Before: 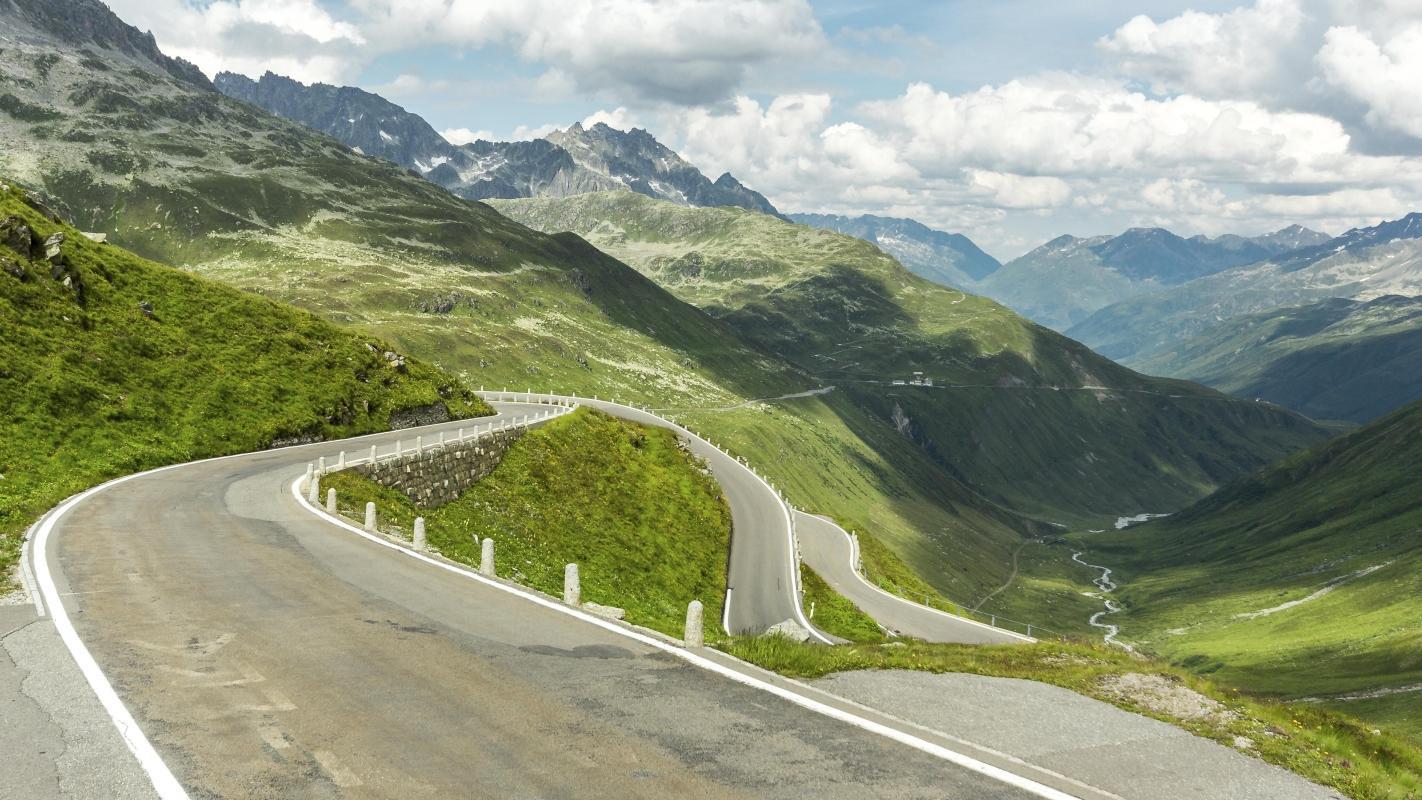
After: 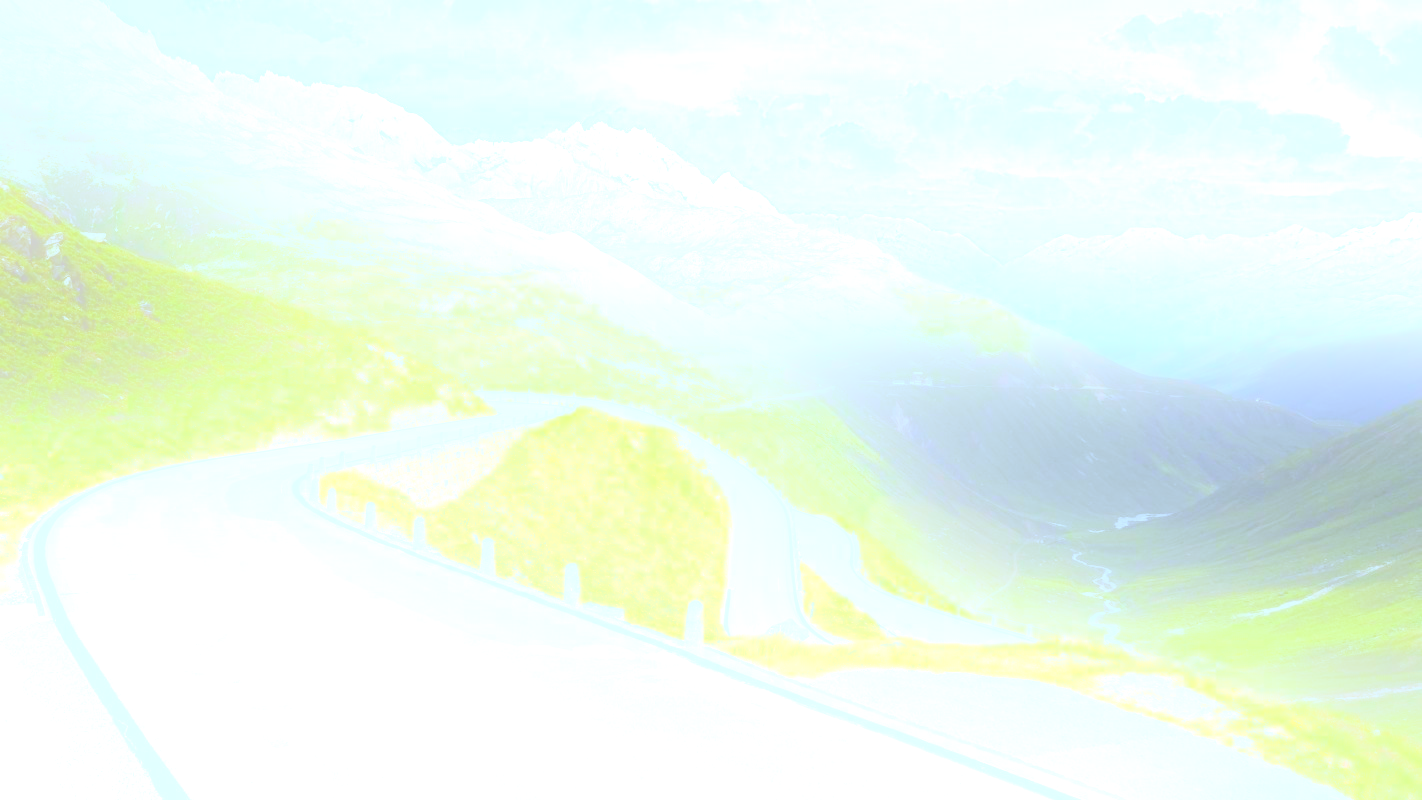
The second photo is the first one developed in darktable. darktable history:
bloom: size 25%, threshold 5%, strength 90%
white balance: red 0.871, blue 1.249
